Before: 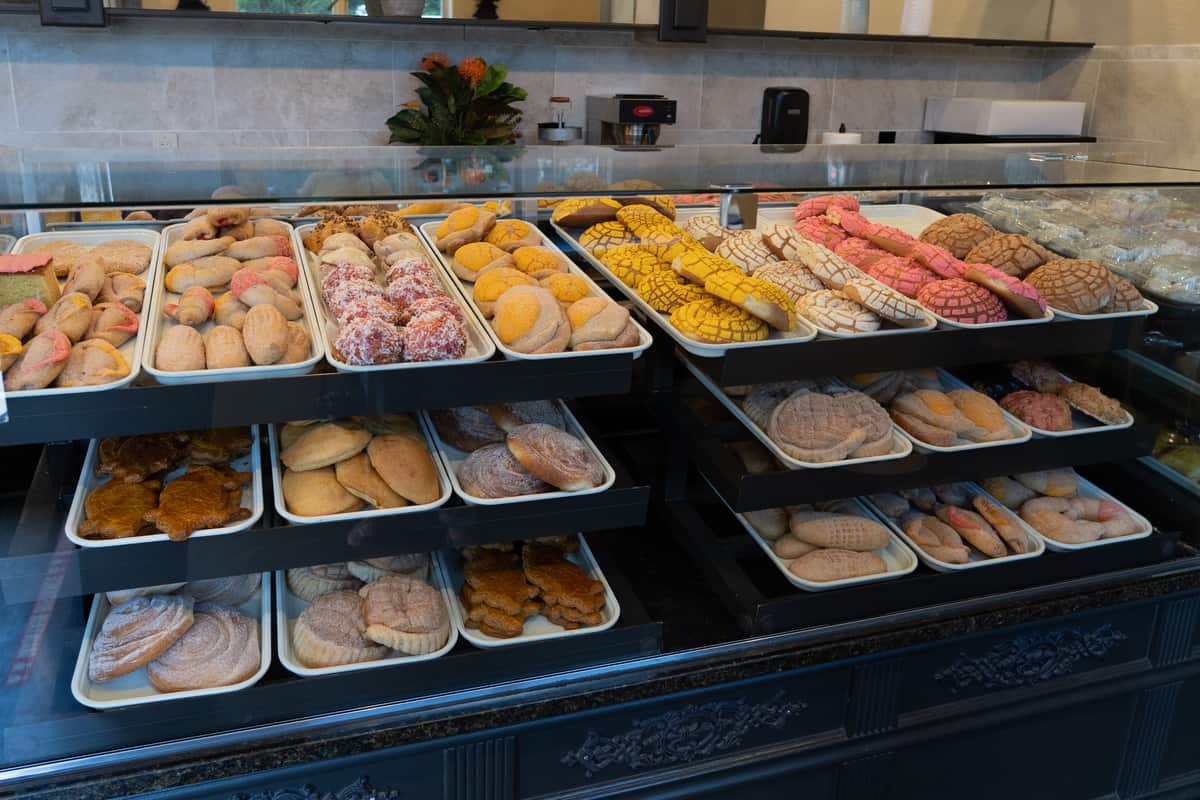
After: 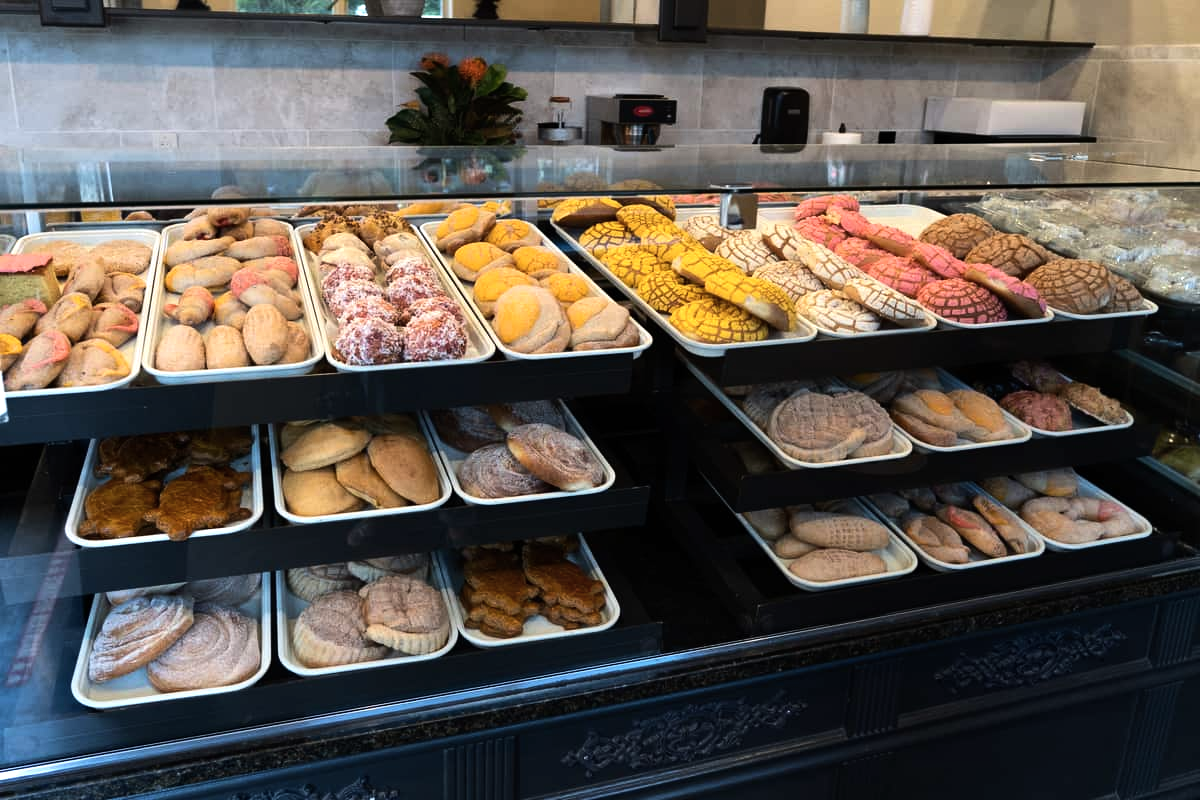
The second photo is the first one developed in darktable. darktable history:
tone equalizer: -8 EV -0.775 EV, -7 EV -0.691 EV, -6 EV -0.634 EV, -5 EV -0.398 EV, -3 EV 0.372 EV, -2 EV 0.6 EV, -1 EV 0.689 EV, +0 EV 0.745 EV, edges refinement/feathering 500, mask exposure compensation -1.57 EV, preserve details no
shadows and highlights: shadows 22.75, highlights -48.45, soften with gaussian
contrast brightness saturation: saturation -0.063
